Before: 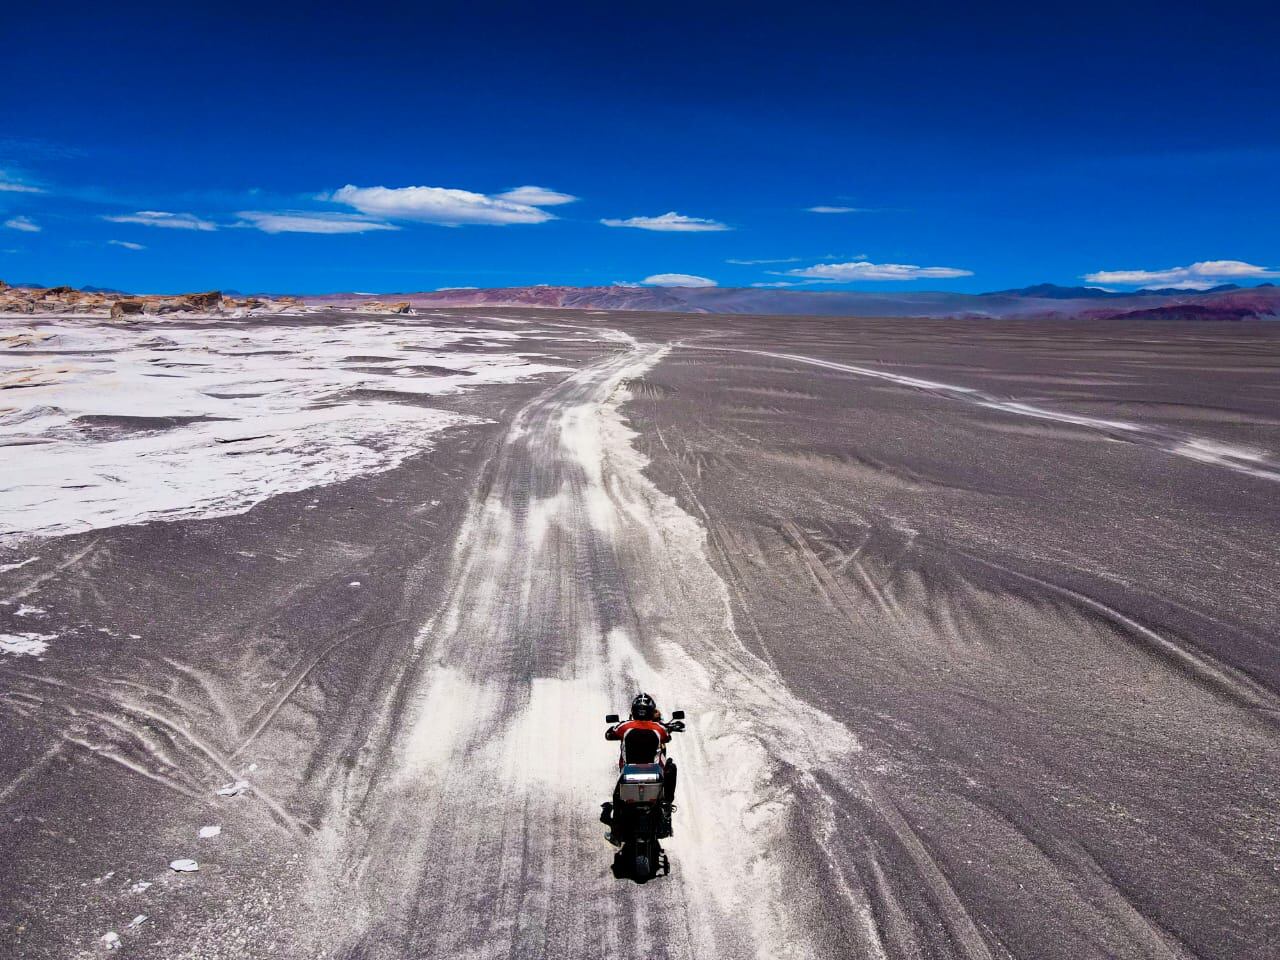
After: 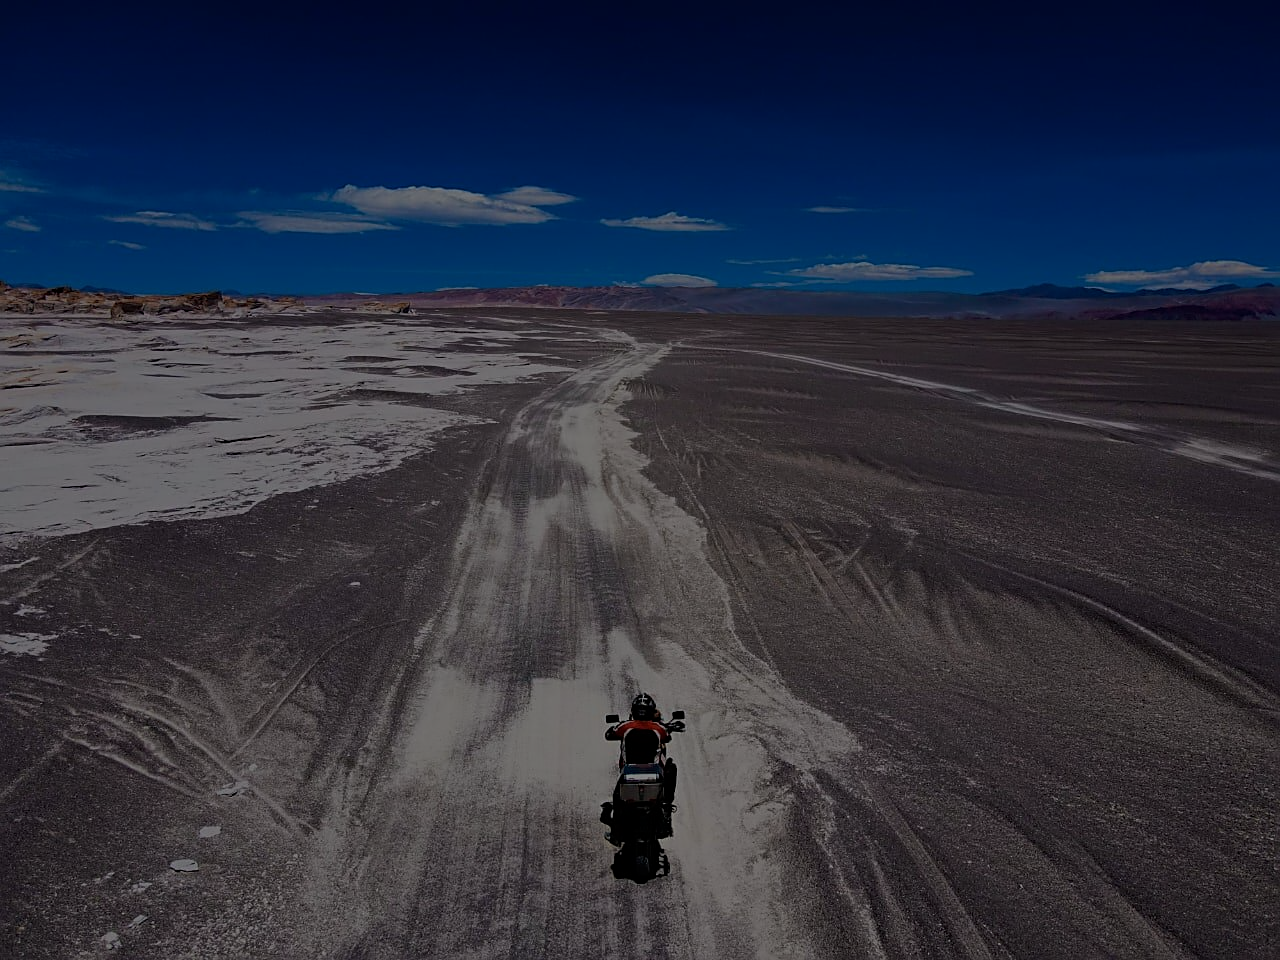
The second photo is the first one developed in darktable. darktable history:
sharpen: on, module defaults
exposure: exposure -2.382 EV, compensate highlight preservation false
